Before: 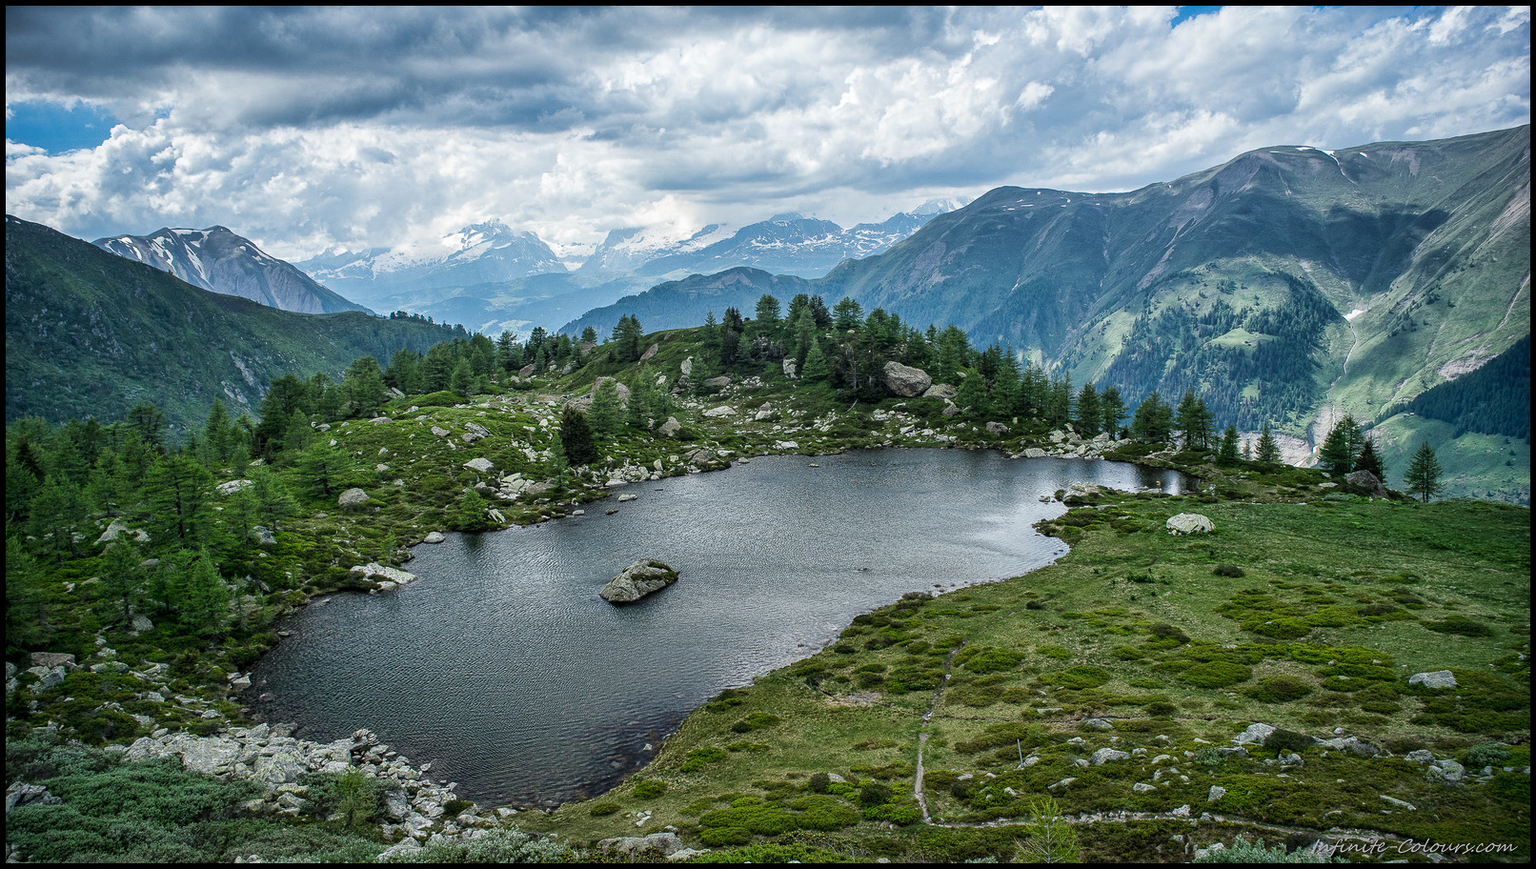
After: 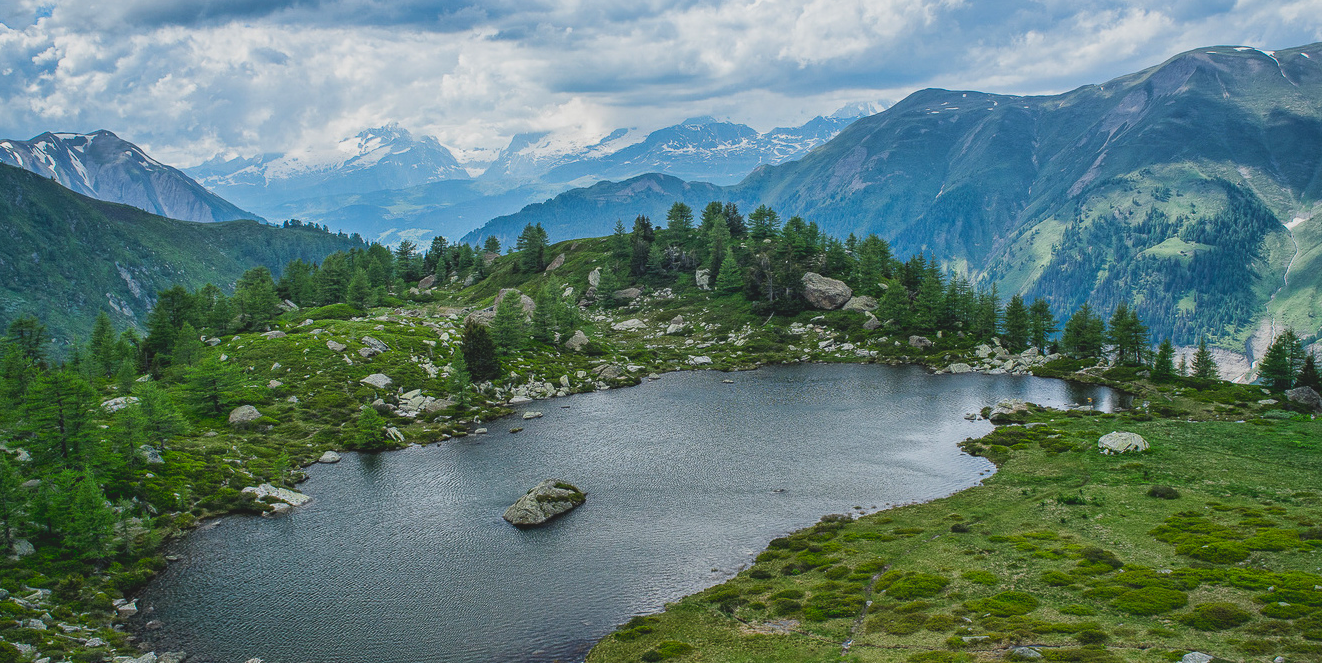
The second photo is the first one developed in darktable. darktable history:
crop: left 7.856%, top 11.836%, right 10.12%, bottom 15.387%
contrast brightness saturation: contrast -0.19, saturation 0.19
